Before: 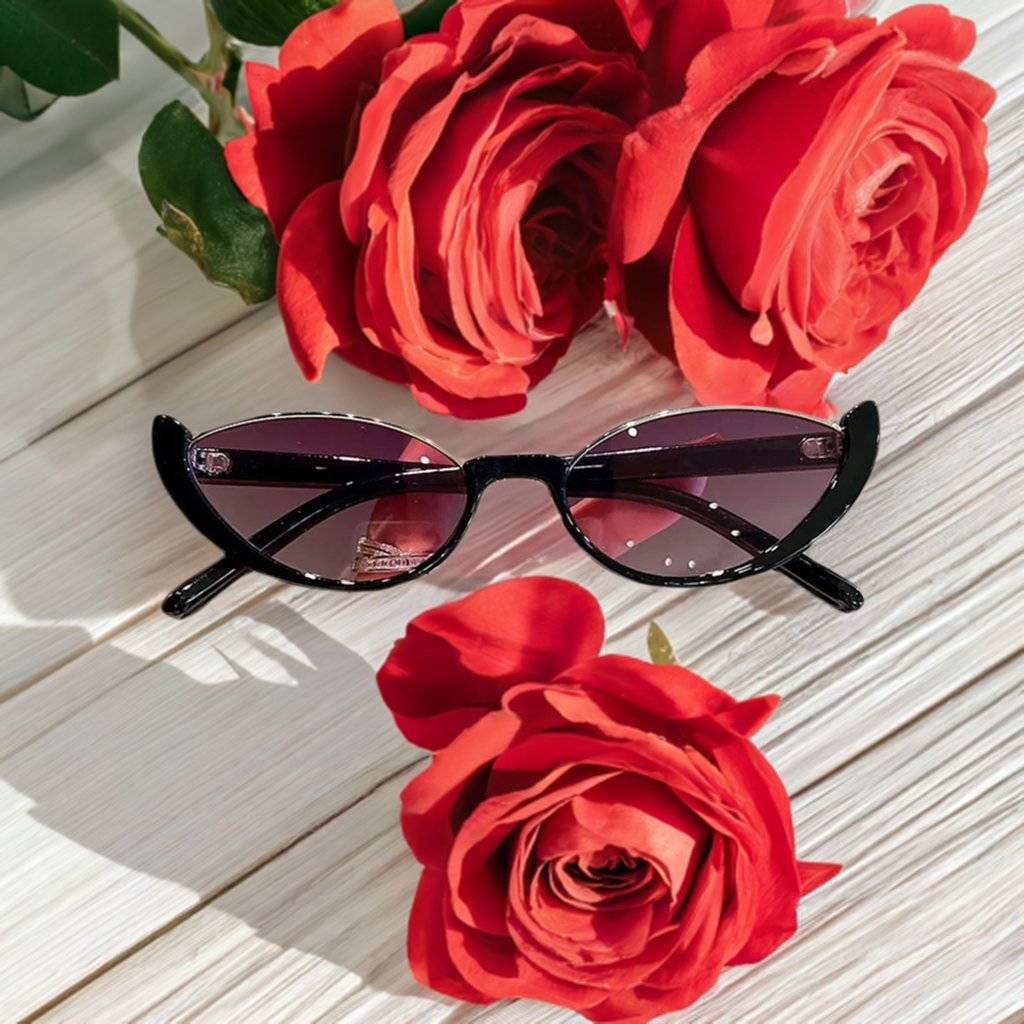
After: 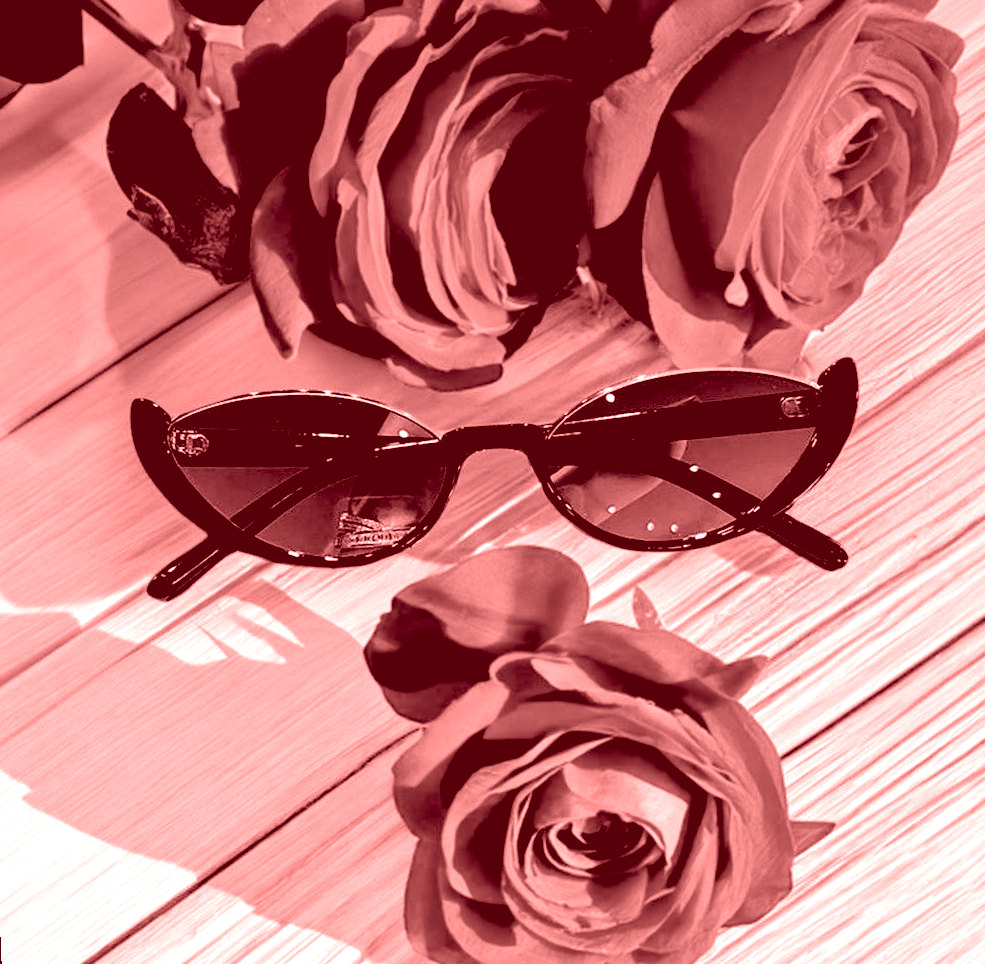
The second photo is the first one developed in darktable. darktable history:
graduated density: on, module defaults
rotate and perspective: rotation -2.12°, lens shift (vertical) 0.009, lens shift (horizontal) -0.008, automatic cropping original format, crop left 0.036, crop right 0.964, crop top 0.05, crop bottom 0.959
colorize: saturation 60%, source mix 100%
contrast equalizer: octaves 7, y [[0.6 ×6], [0.55 ×6], [0 ×6], [0 ×6], [0 ×6]], mix 0.53
rgb levels: levels [[0.034, 0.472, 0.904], [0, 0.5, 1], [0, 0.5, 1]]
